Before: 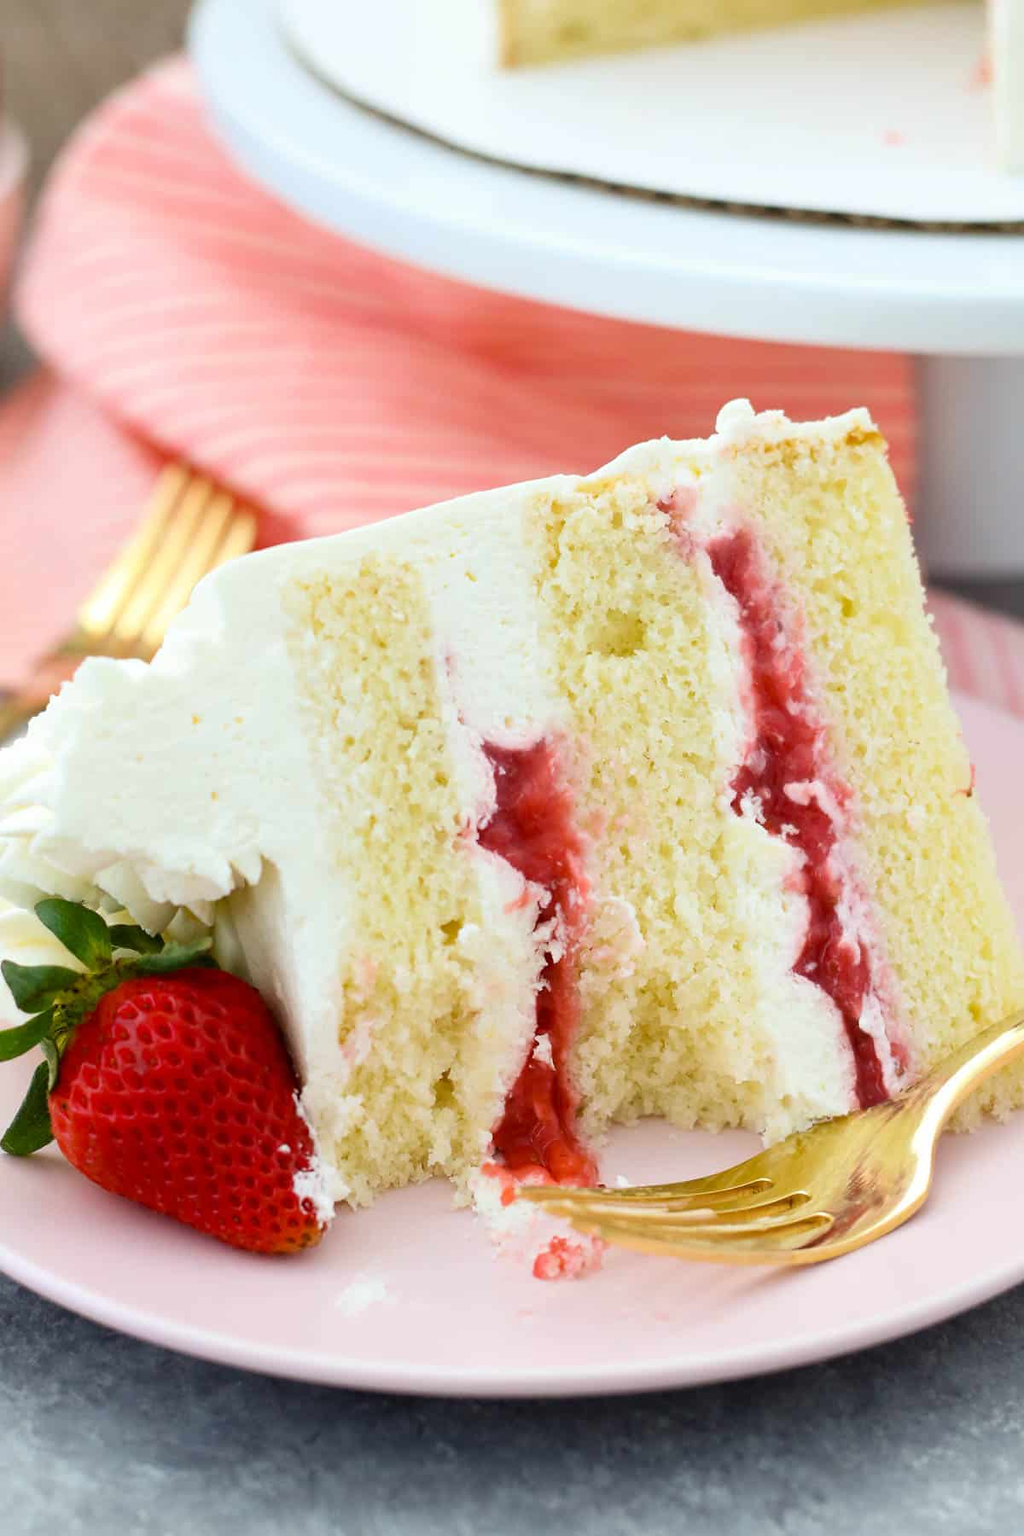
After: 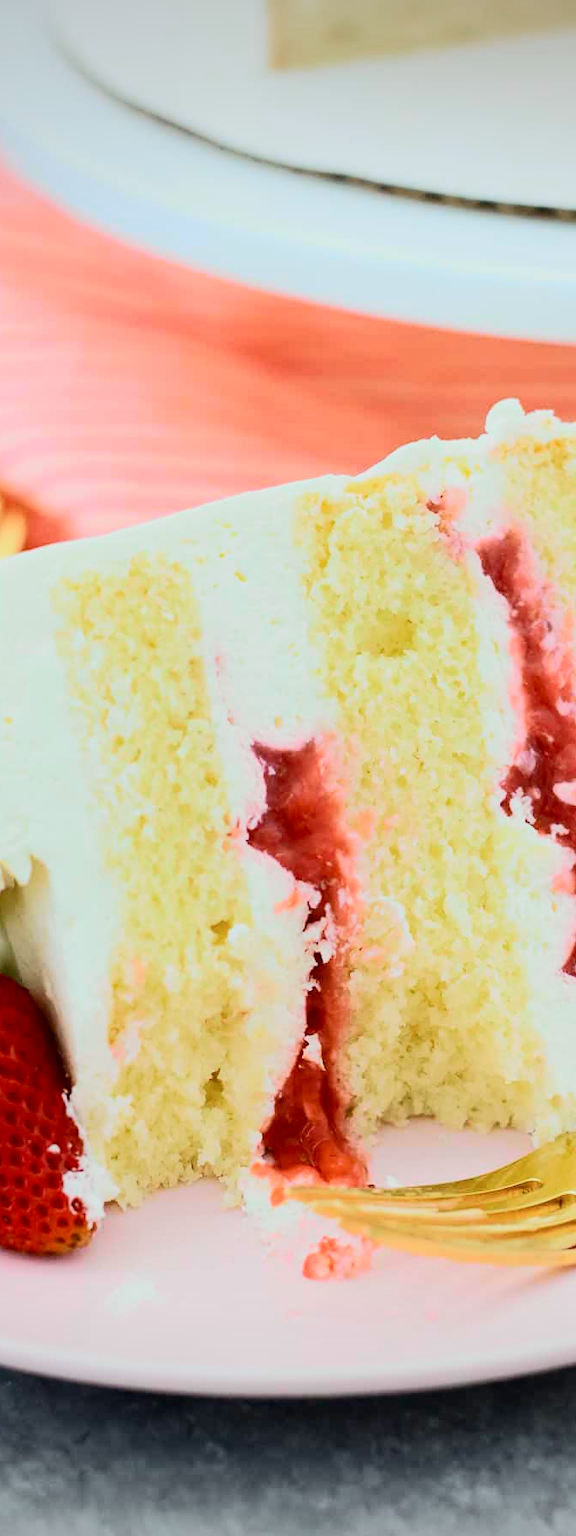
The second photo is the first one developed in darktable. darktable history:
crop and rotate: left 22.516%, right 21.234%
tone curve: curves: ch0 [(0, 0.017) (0.091, 0.046) (0.298, 0.287) (0.439, 0.482) (0.64, 0.729) (0.785, 0.817) (0.995, 0.917)]; ch1 [(0, 0) (0.384, 0.365) (0.463, 0.447) (0.486, 0.474) (0.503, 0.497) (0.526, 0.52) (0.555, 0.564) (0.578, 0.595) (0.638, 0.644) (0.766, 0.773) (1, 1)]; ch2 [(0, 0) (0.374, 0.344) (0.449, 0.434) (0.501, 0.501) (0.528, 0.519) (0.569, 0.589) (0.61, 0.646) (0.666, 0.688) (1, 1)], color space Lab, independent channels, preserve colors none
vignetting: fall-off start 100%, brightness -0.282, width/height ratio 1.31
